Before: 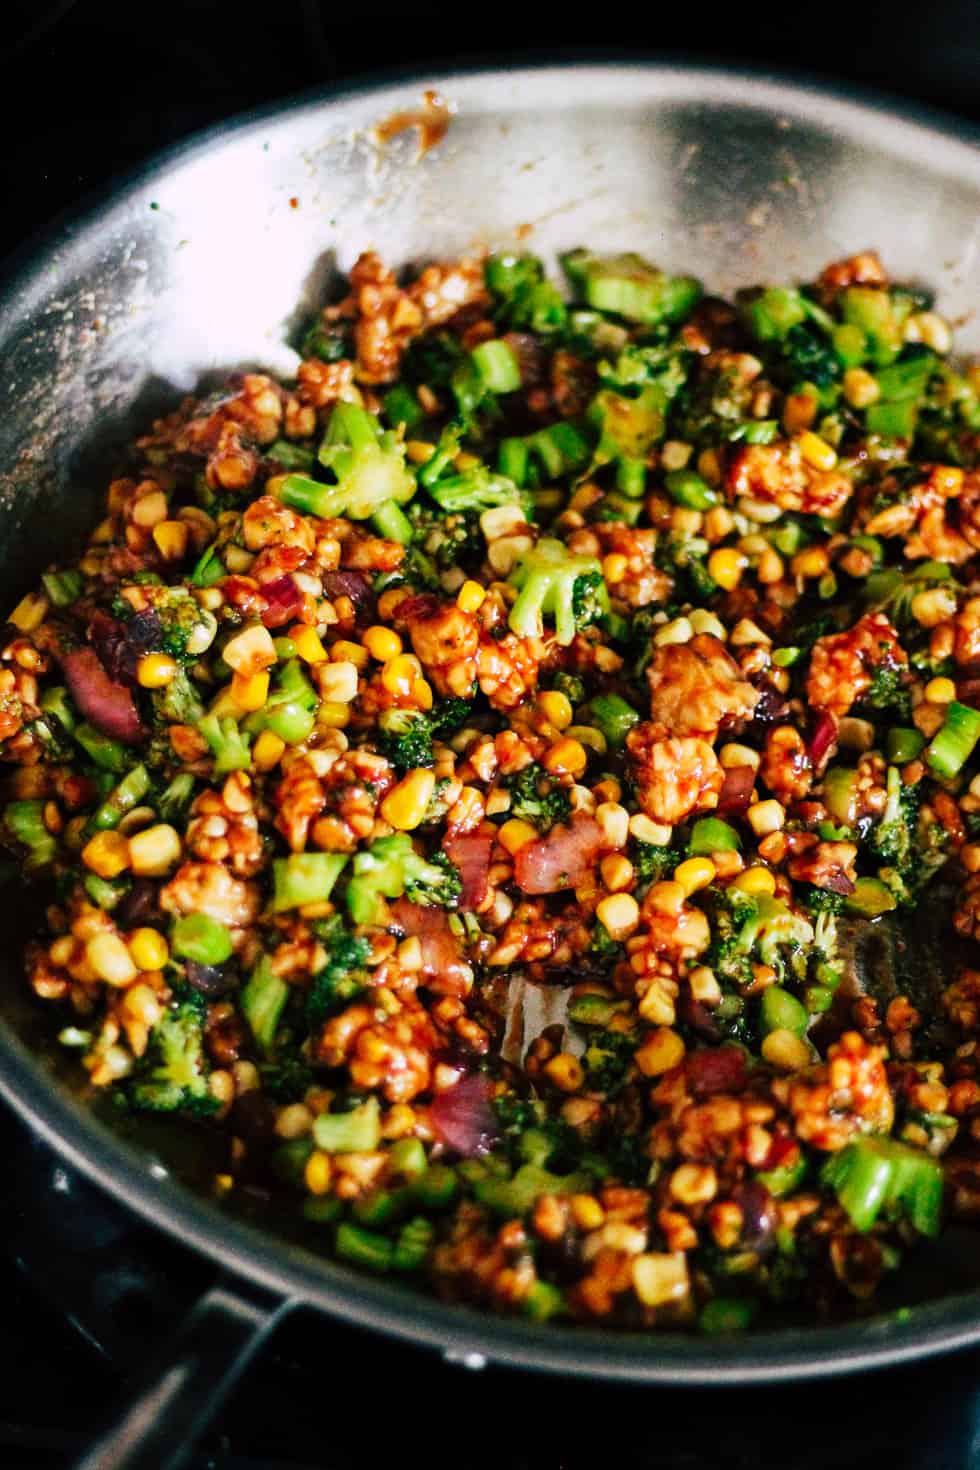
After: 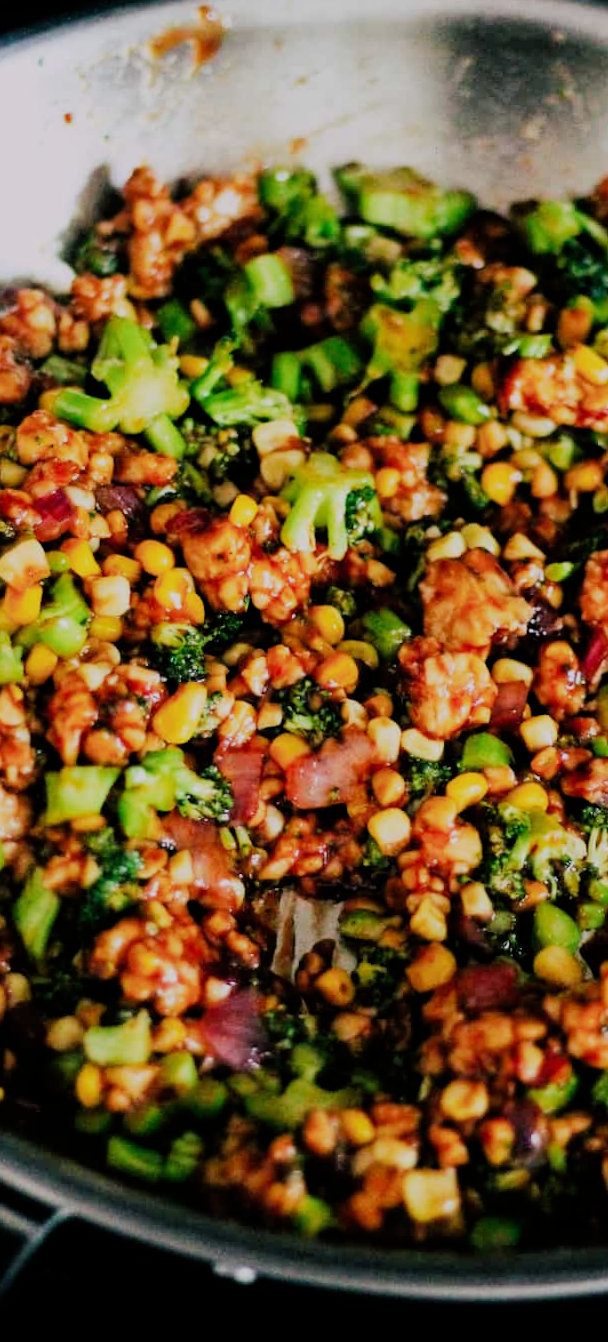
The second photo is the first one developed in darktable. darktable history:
rotate and perspective: rotation 0.192°, lens shift (horizontal) -0.015, crop left 0.005, crop right 0.996, crop top 0.006, crop bottom 0.99
crop and rotate: left 22.918%, top 5.629%, right 14.711%, bottom 2.247%
filmic rgb: black relative exposure -7.65 EV, white relative exposure 4.56 EV, hardness 3.61
